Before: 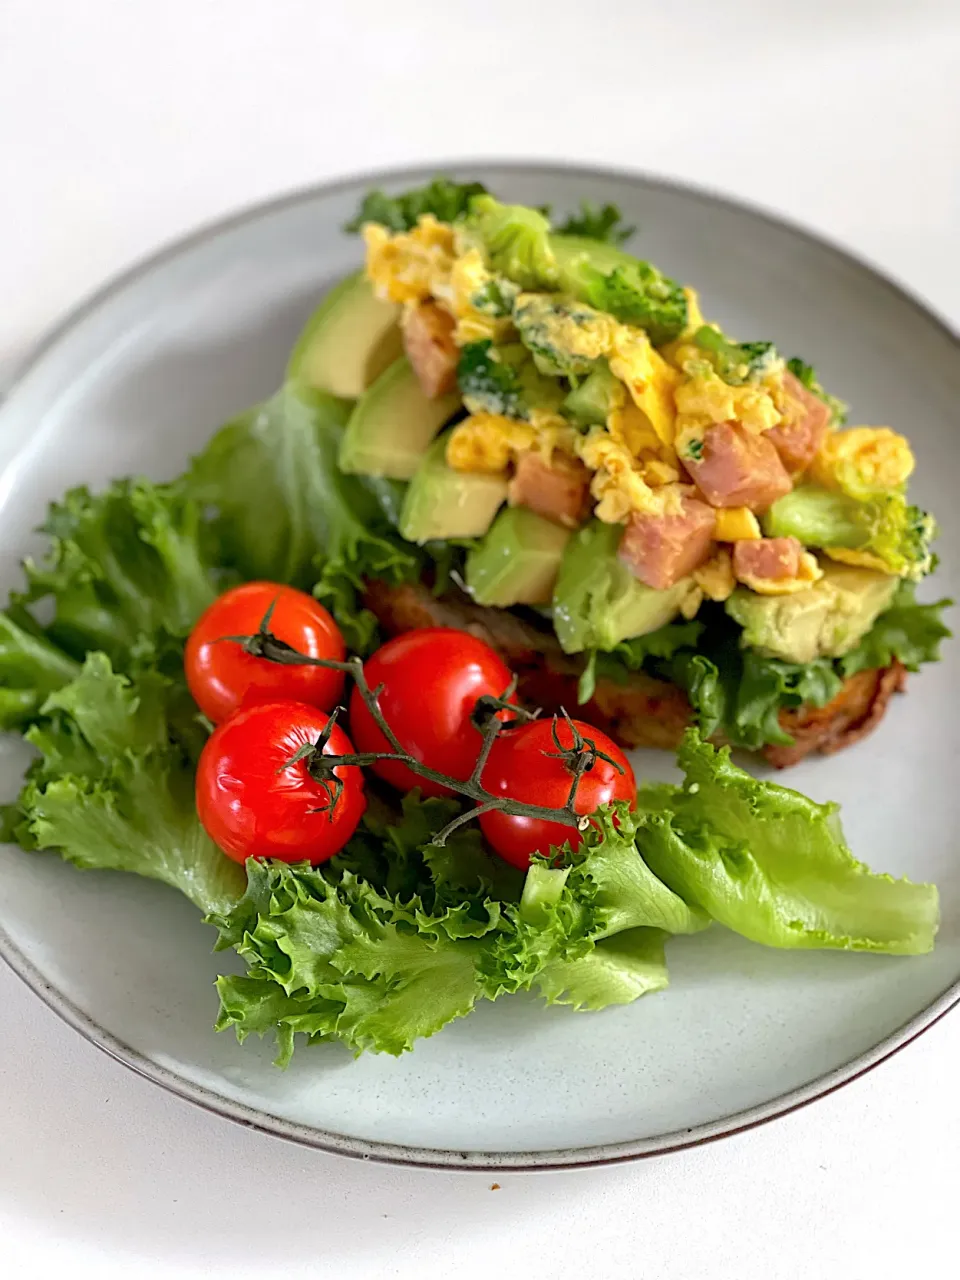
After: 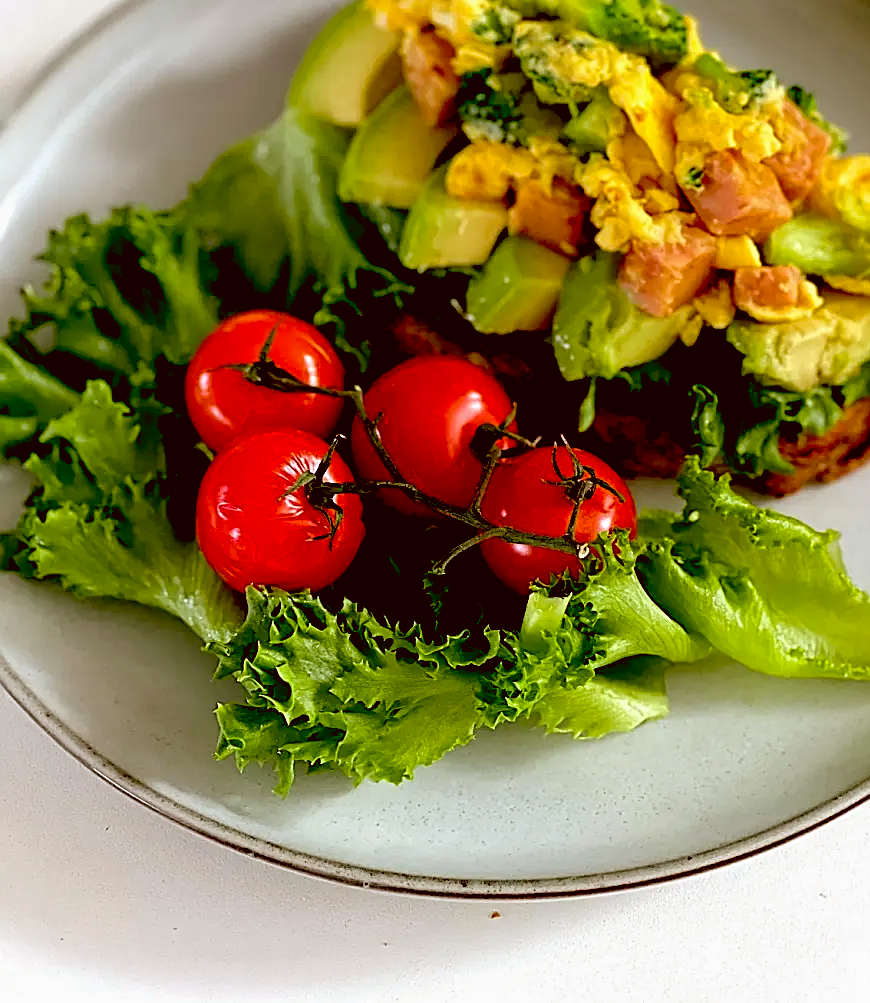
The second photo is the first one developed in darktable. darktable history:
color correction: highlights a* -0.403, highlights b* 0.17, shadows a* 5.07, shadows b* 20.36
exposure: black level correction 0.056, exposure -0.039 EV, compensate exposure bias true, compensate highlight preservation false
color balance rgb: perceptual saturation grading › global saturation 0.844%, global vibrance 20%
crop: top 21.265%, right 9.328%, bottom 0.339%
sharpen: on, module defaults
